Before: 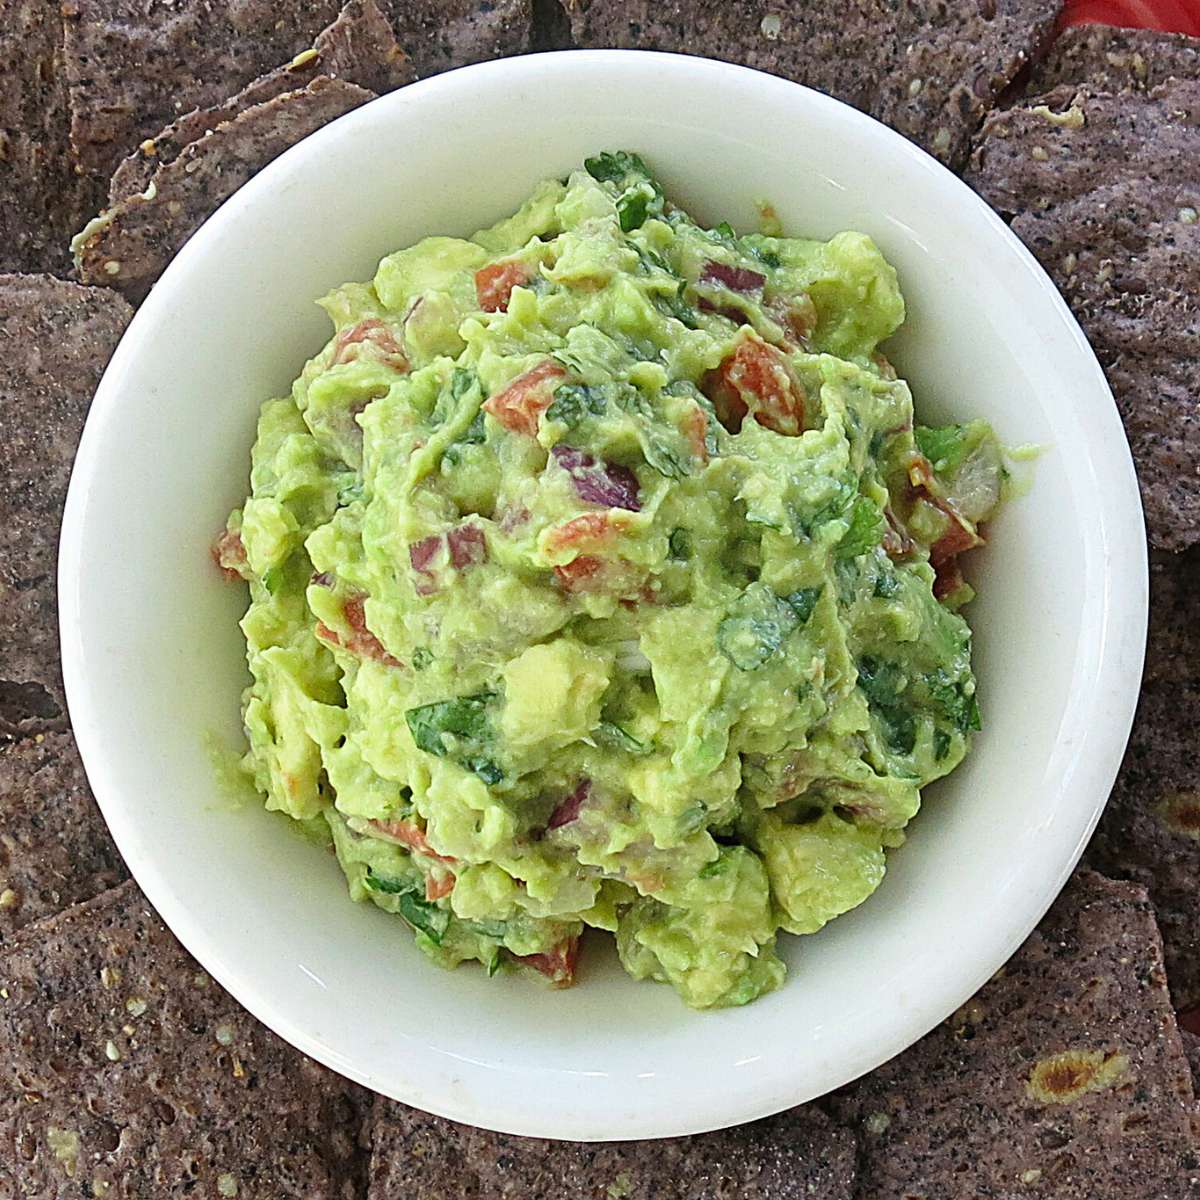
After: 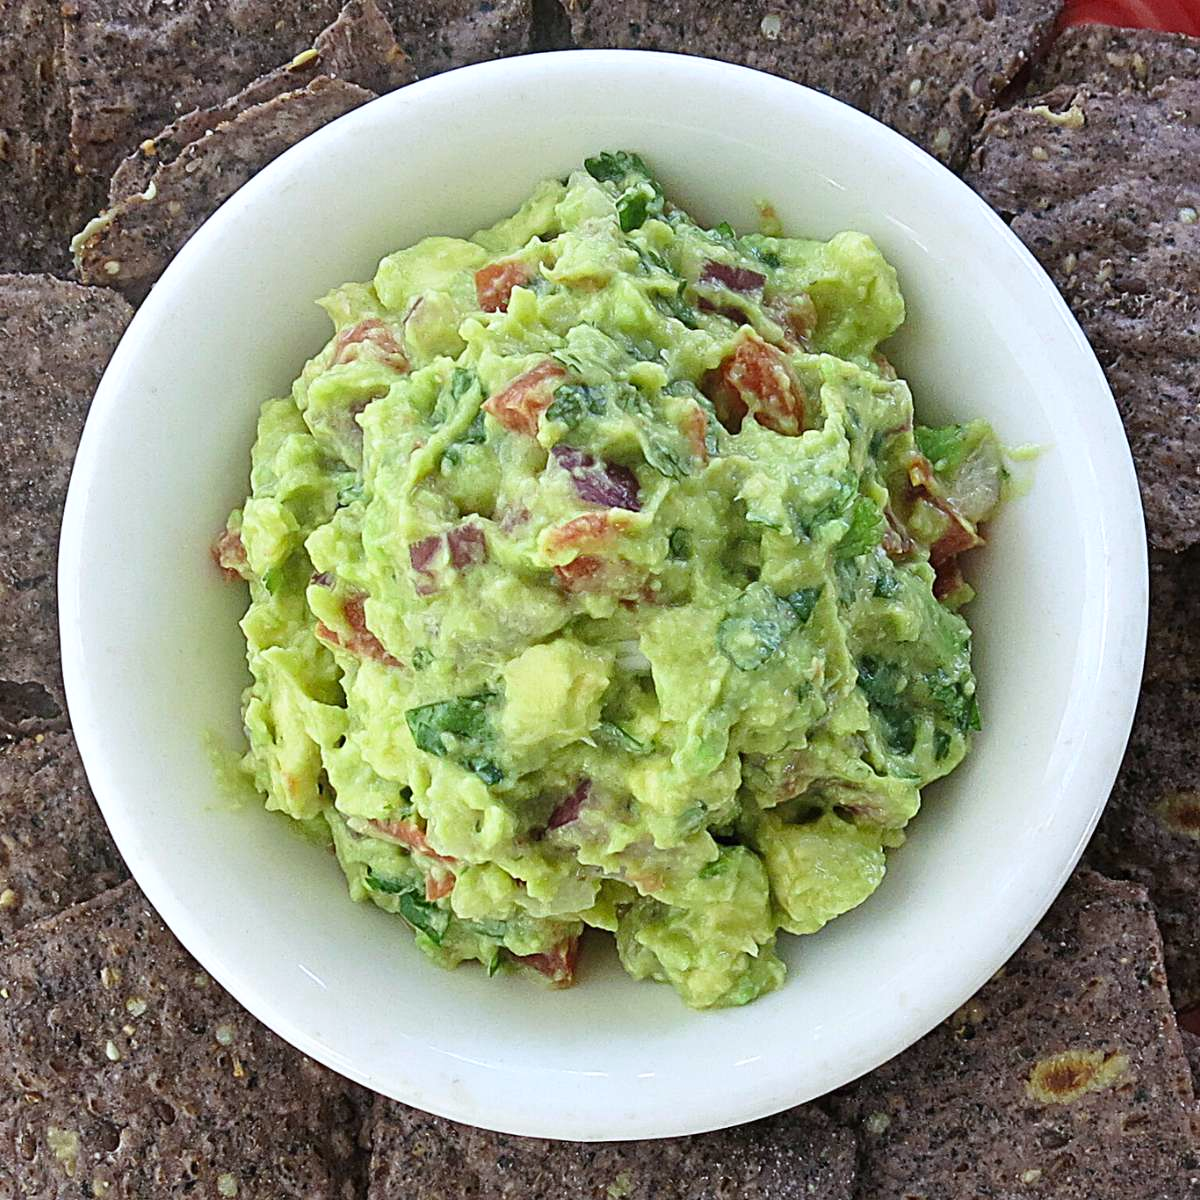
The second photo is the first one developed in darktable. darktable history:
white balance: red 0.98, blue 1.034
tone curve: curves: ch0 [(0, 0) (0.003, 0.003) (0.011, 0.011) (0.025, 0.025) (0.044, 0.045) (0.069, 0.07) (0.1, 0.101) (0.136, 0.138) (0.177, 0.18) (0.224, 0.228) (0.277, 0.281) (0.335, 0.34) (0.399, 0.405) (0.468, 0.475) (0.543, 0.551) (0.623, 0.633) (0.709, 0.72) (0.801, 0.813) (0.898, 0.907) (1, 1)], preserve colors none
color balance: mode lift, gamma, gain (sRGB)
color zones: curves: ch0 [(0.068, 0.464) (0.25, 0.5) (0.48, 0.508) (0.75, 0.536) (0.886, 0.476) (0.967, 0.456)]; ch1 [(0.066, 0.456) (0.25, 0.5) (0.616, 0.508) (0.746, 0.56) (0.934, 0.444)]
